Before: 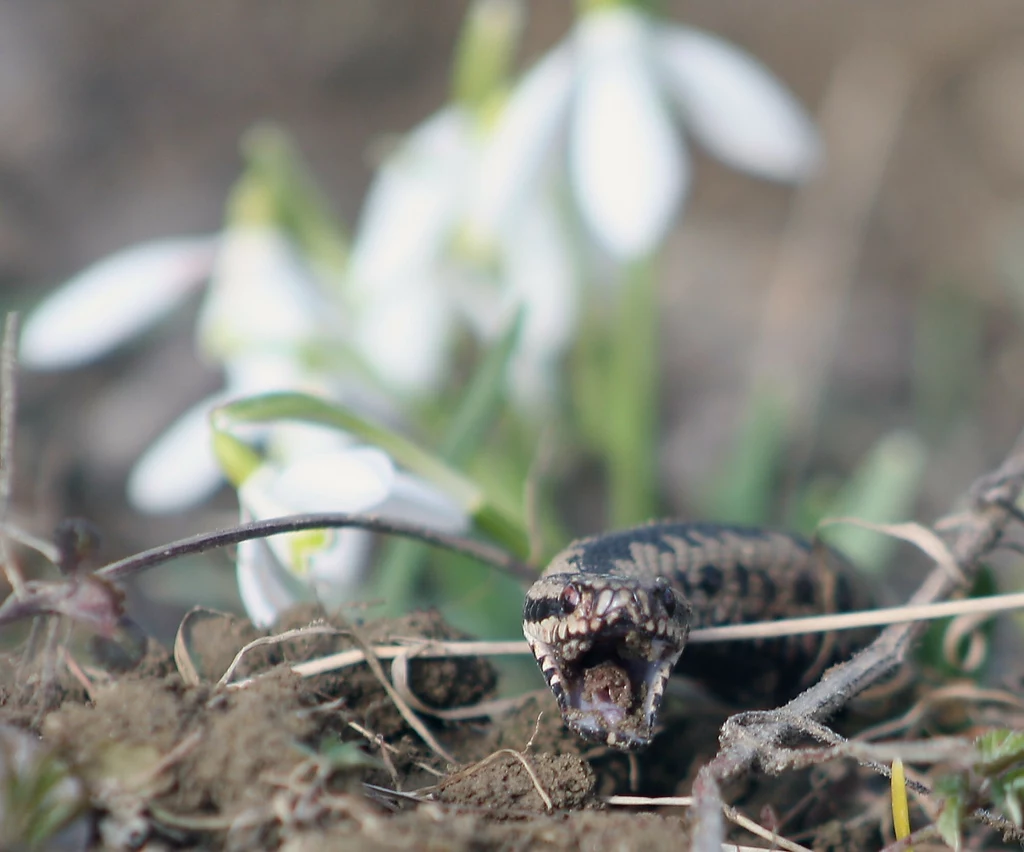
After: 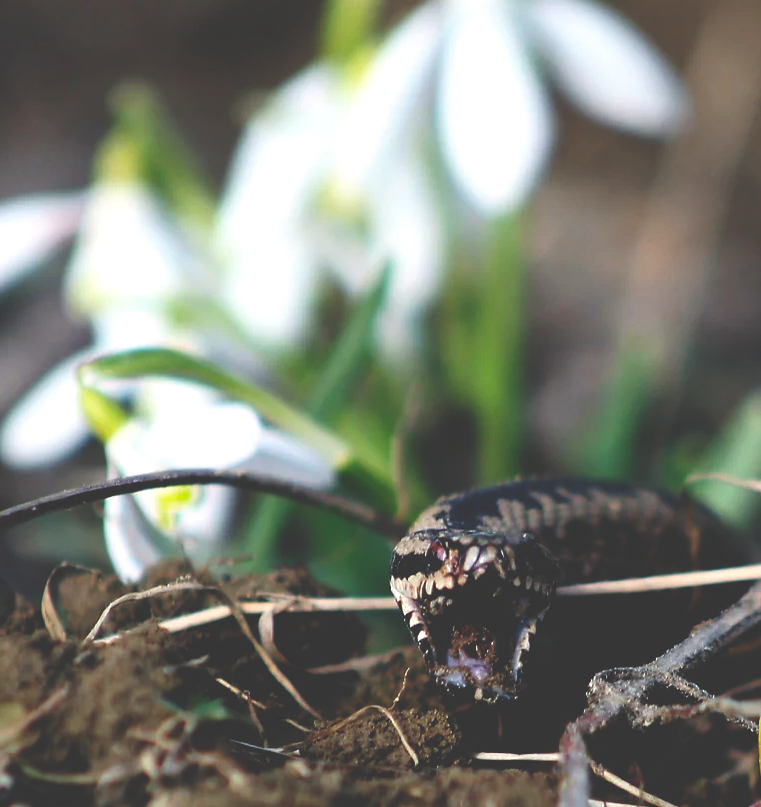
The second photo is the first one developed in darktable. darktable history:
crop and rotate: left 13.044%, top 5.267%, right 12.56%
base curve: curves: ch0 [(0, 0.036) (0.083, 0.04) (0.804, 1)], preserve colors none
